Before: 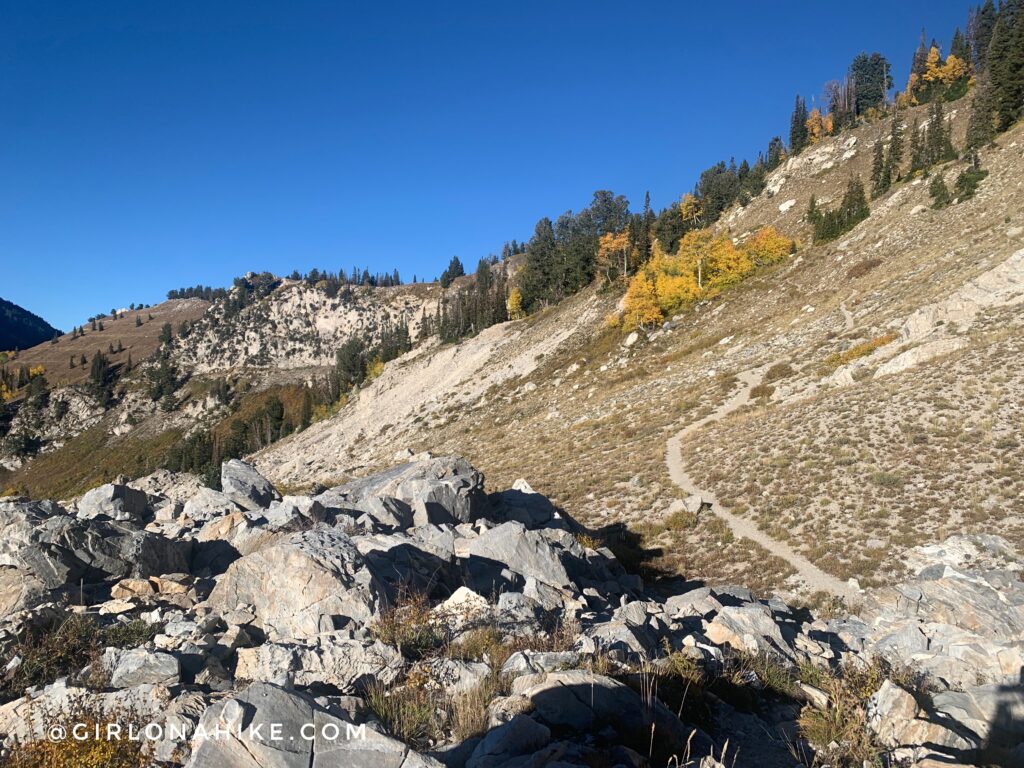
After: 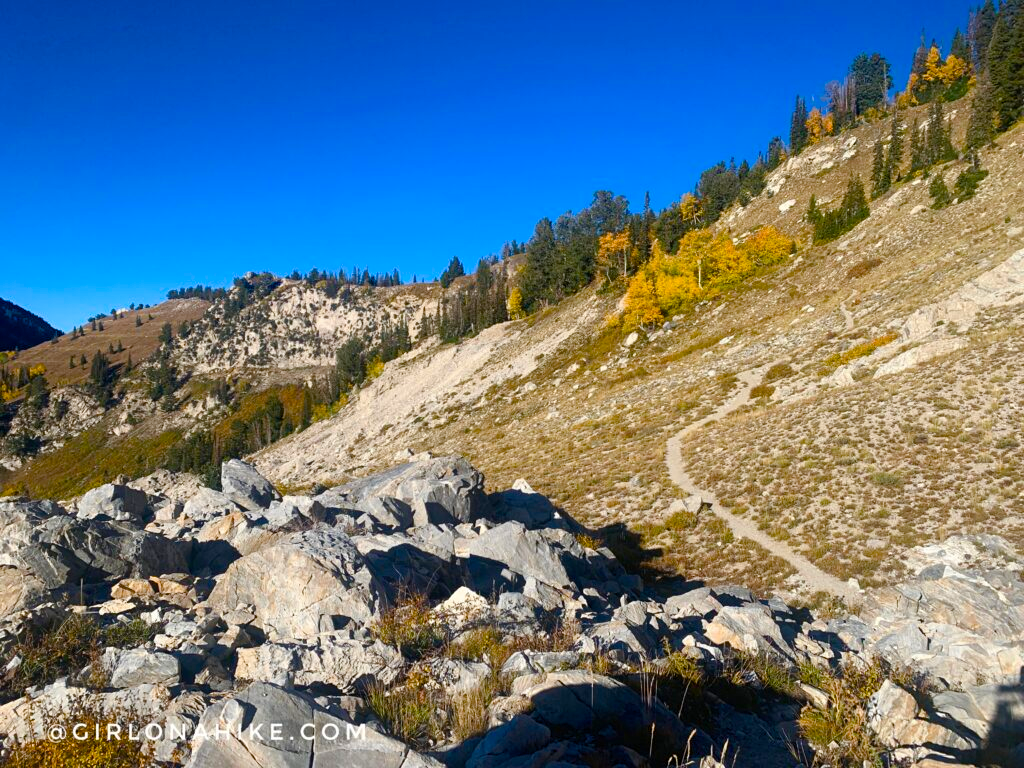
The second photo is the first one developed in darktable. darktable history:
color balance rgb: linear chroma grading › global chroma 15.645%, perceptual saturation grading › global saturation 28.058%, perceptual saturation grading › highlights -24.761%, perceptual saturation grading › mid-tones 25.025%, perceptual saturation grading › shadows 49.238%
